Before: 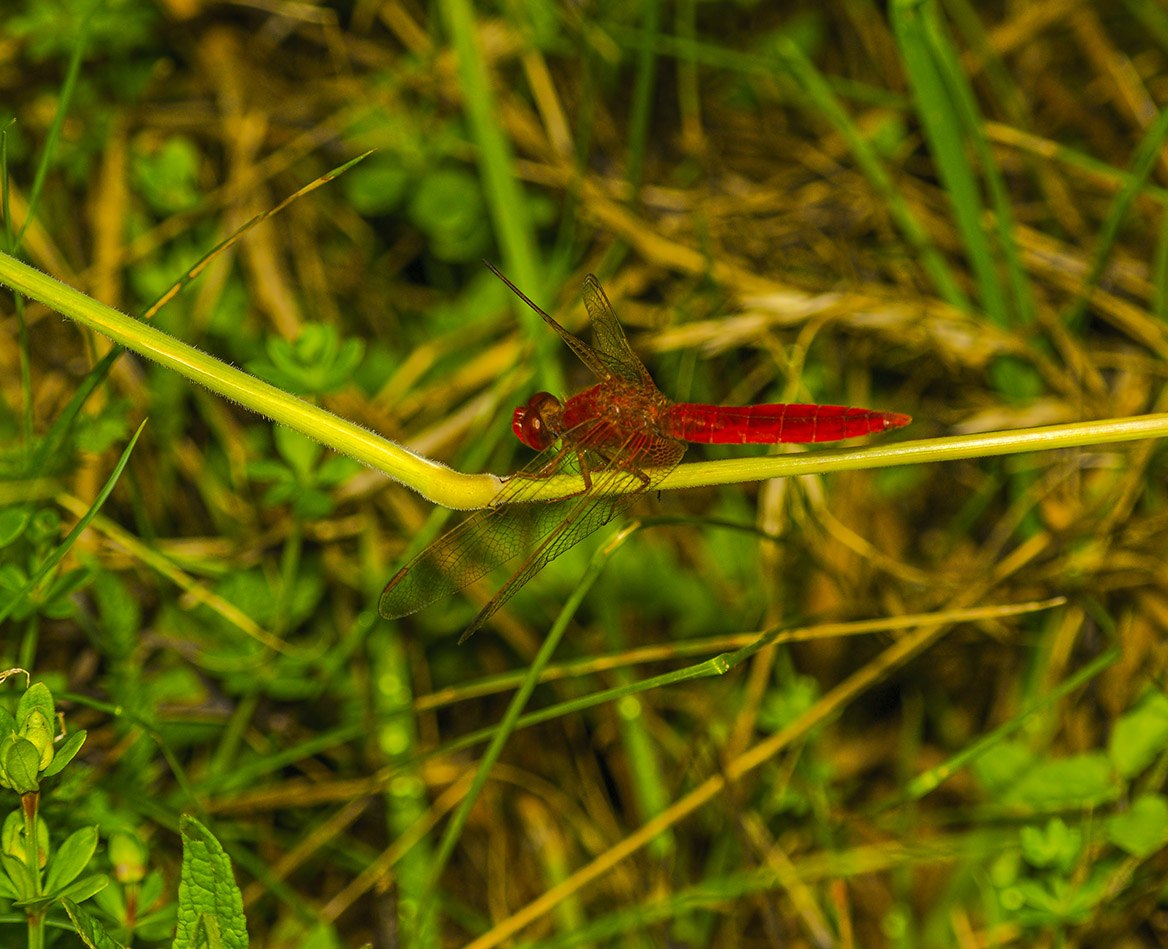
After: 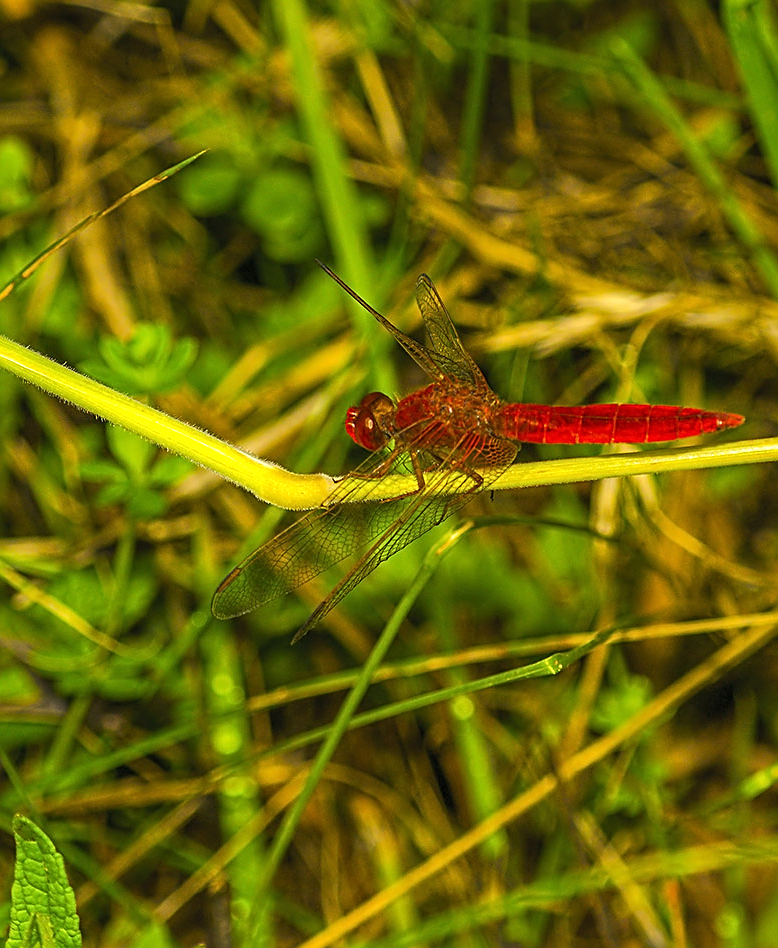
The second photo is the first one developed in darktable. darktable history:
exposure: black level correction 0, exposure 0.498 EV, compensate highlight preservation false
sharpen: on, module defaults
crop and rotate: left 14.376%, right 18.956%
